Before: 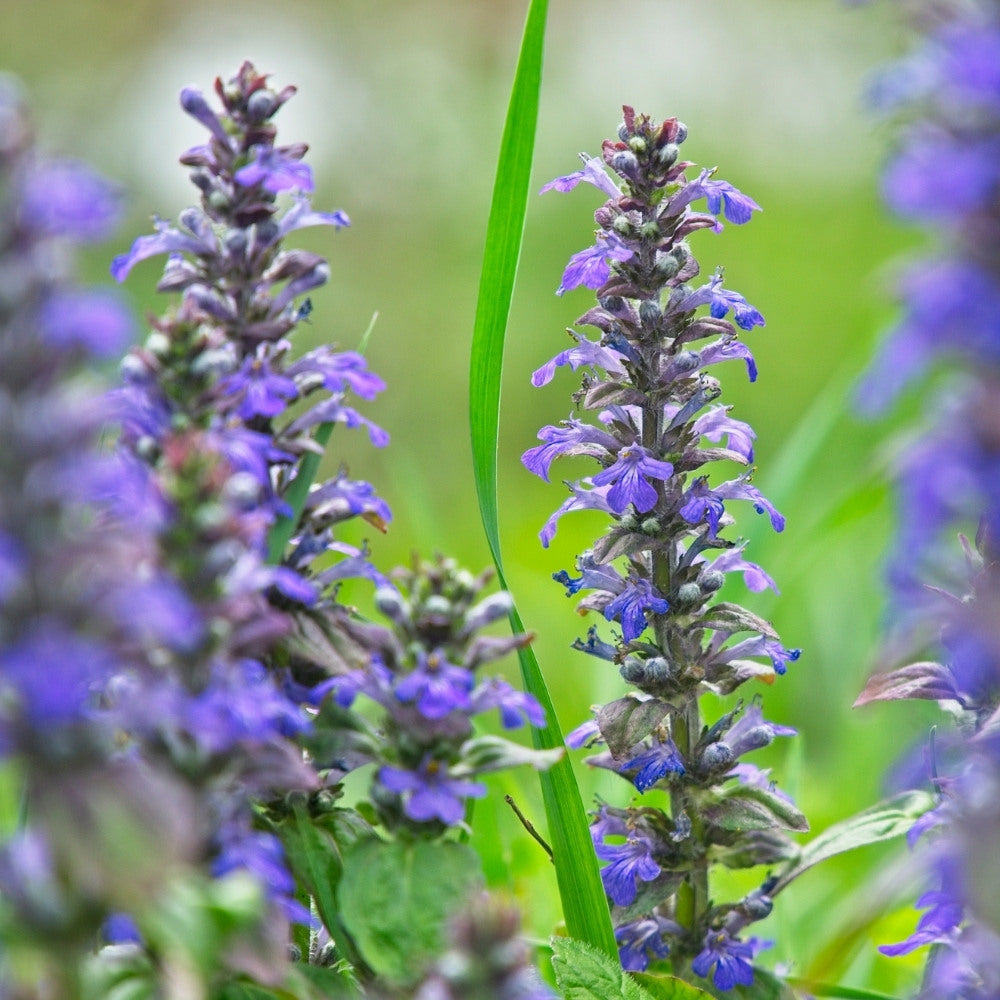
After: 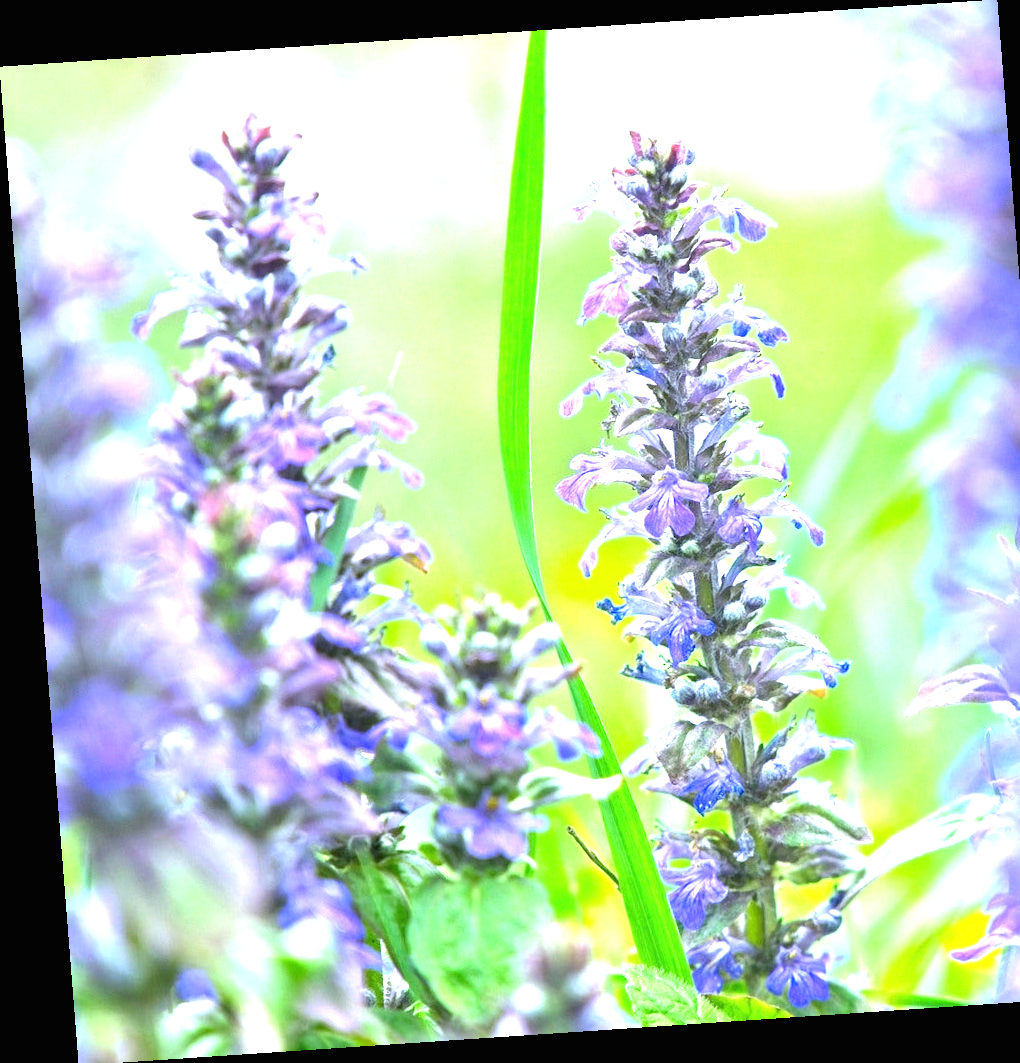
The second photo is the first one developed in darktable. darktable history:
white balance: red 0.926, green 1.003, blue 1.133
rotate and perspective: rotation -4.2°, shear 0.006, automatic cropping off
exposure: black level correction 0, exposure 1.7 EV, compensate exposure bias true, compensate highlight preservation false
crop and rotate: right 5.167%
